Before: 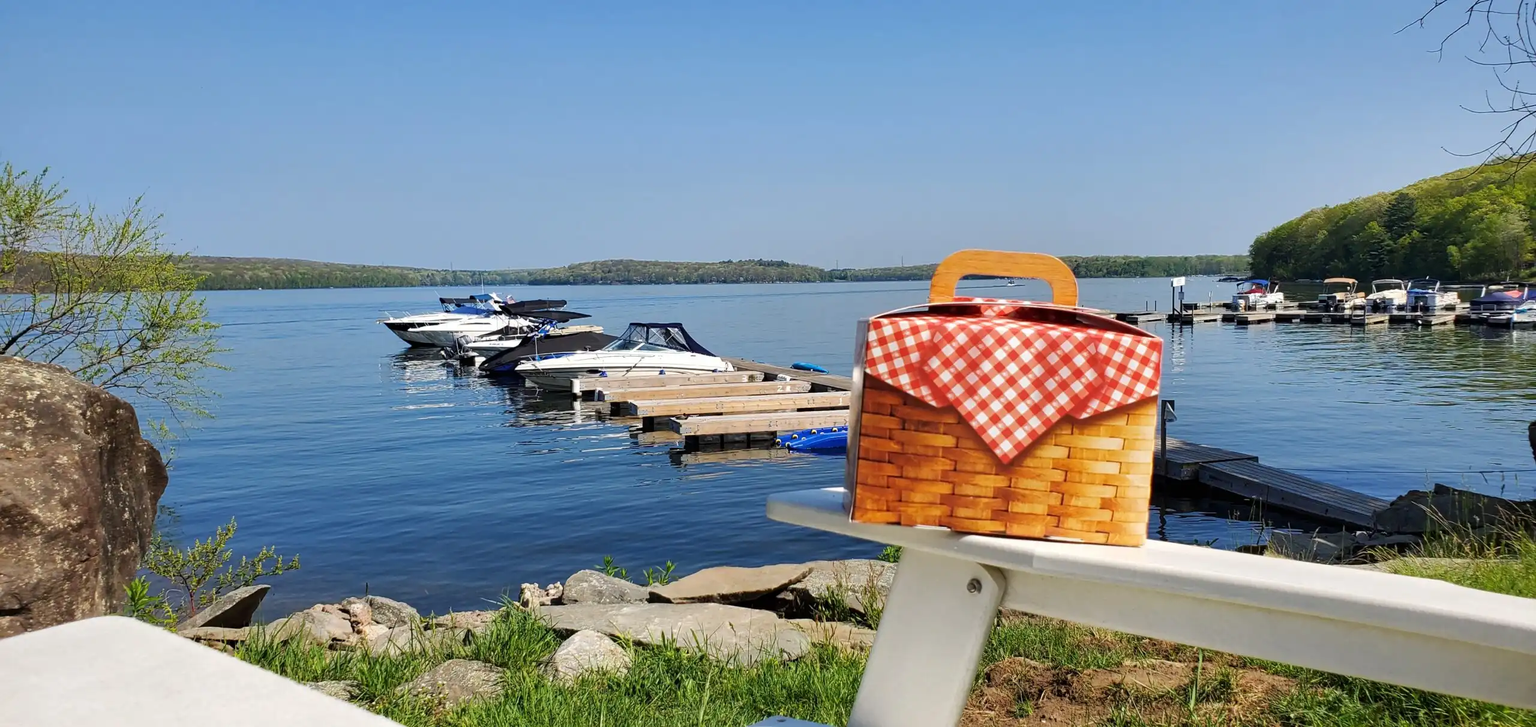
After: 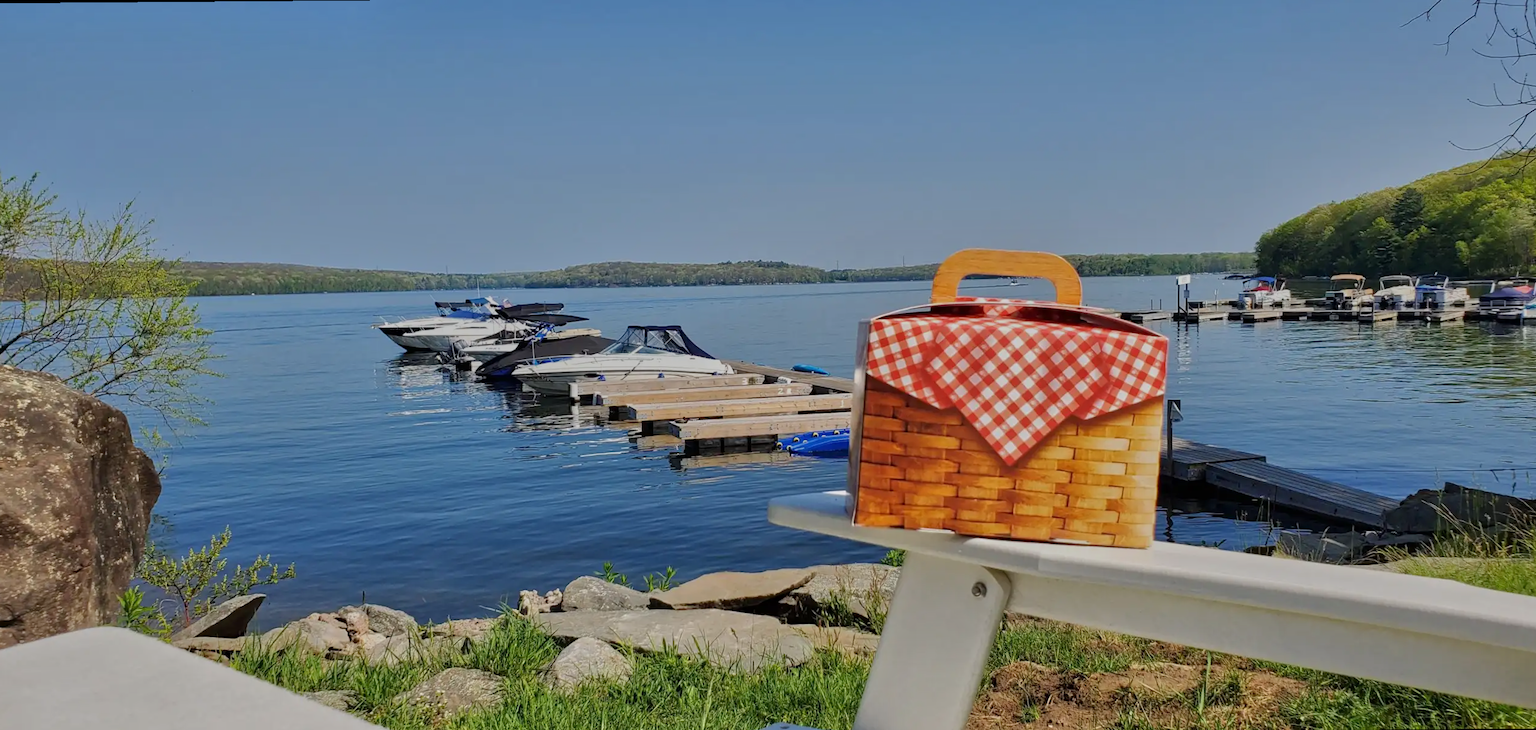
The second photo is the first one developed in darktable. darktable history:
rotate and perspective: rotation -0.45°, automatic cropping original format, crop left 0.008, crop right 0.992, crop top 0.012, crop bottom 0.988
tone equalizer: -8 EV -0.002 EV, -7 EV 0.005 EV, -6 EV -0.008 EV, -5 EV 0.007 EV, -4 EV -0.042 EV, -3 EV -0.233 EV, -2 EV -0.662 EV, -1 EV -0.983 EV, +0 EV -0.969 EV, smoothing diameter 2%, edges refinement/feathering 20, mask exposure compensation -1.57 EV, filter diffusion 5
